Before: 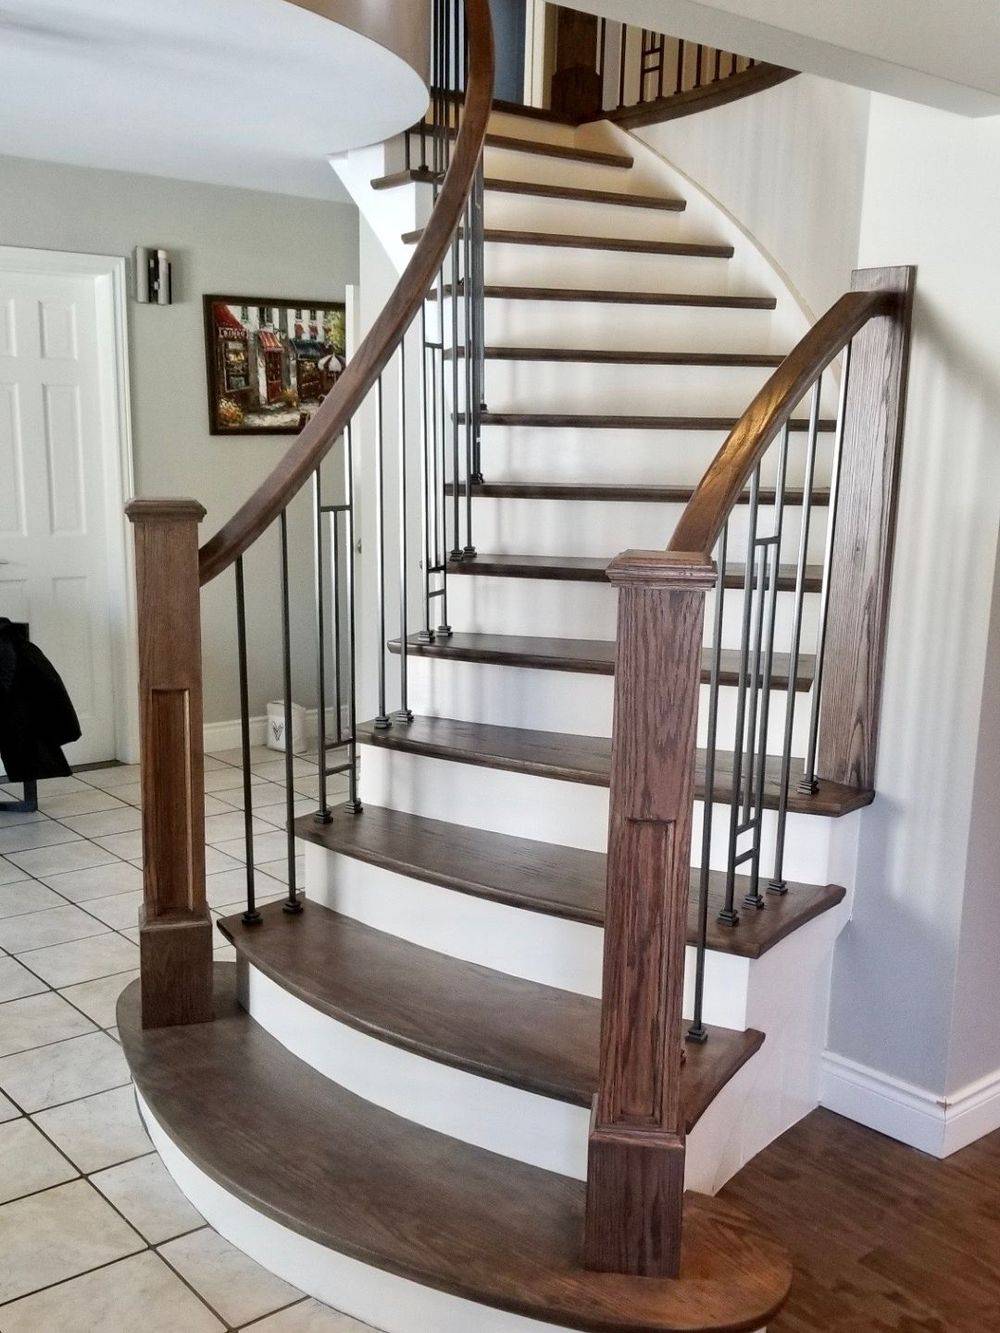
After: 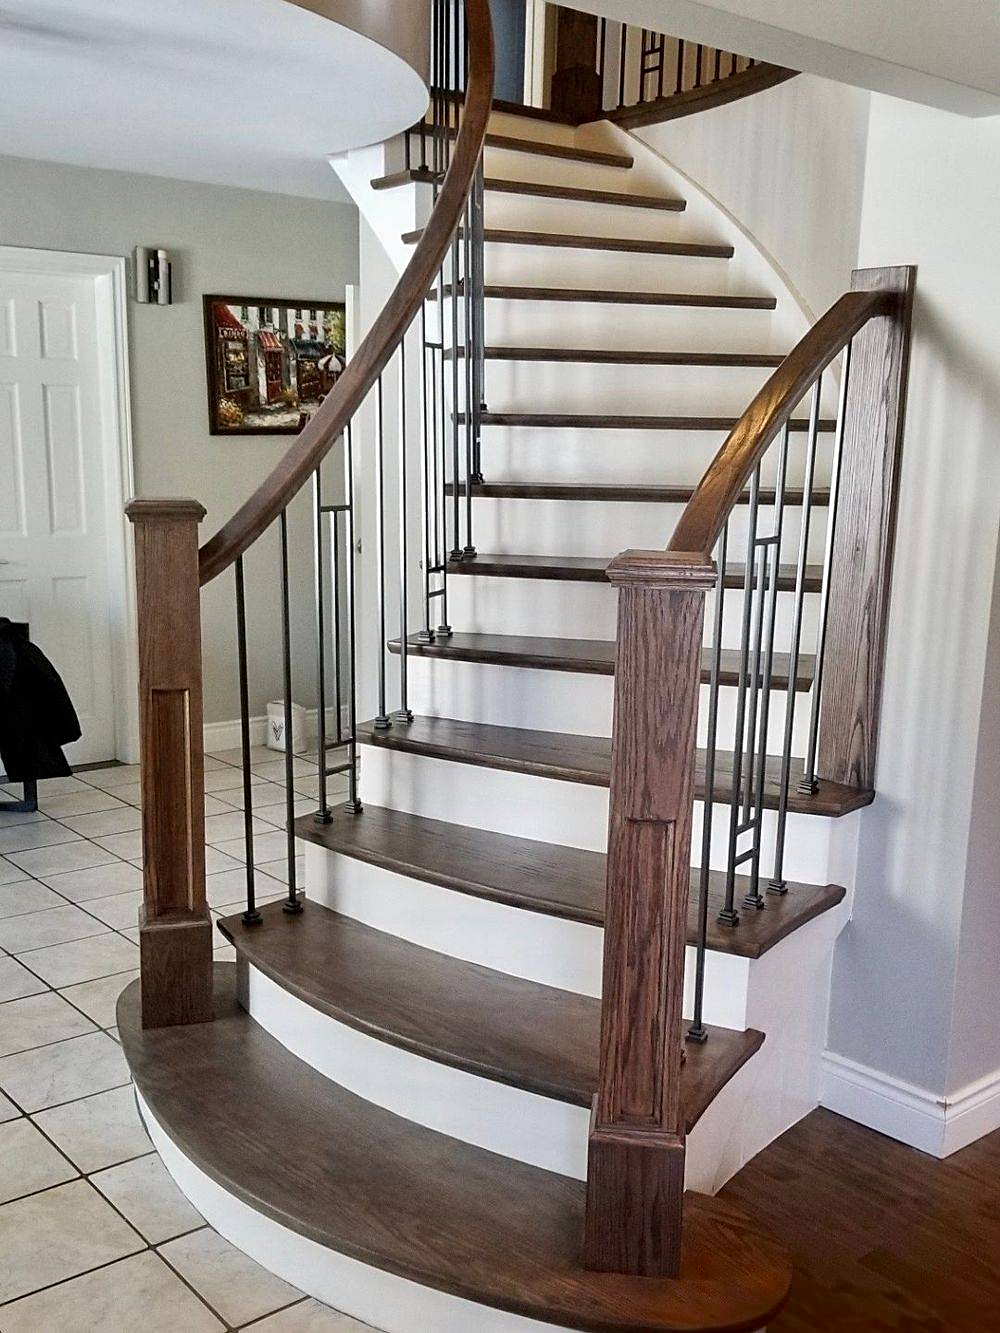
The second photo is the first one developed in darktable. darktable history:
exposure: exposure -0.052 EV, compensate exposure bias true, compensate highlight preservation false
sharpen: on, module defaults
shadows and highlights: shadows -88.6, highlights -36.85, soften with gaussian
